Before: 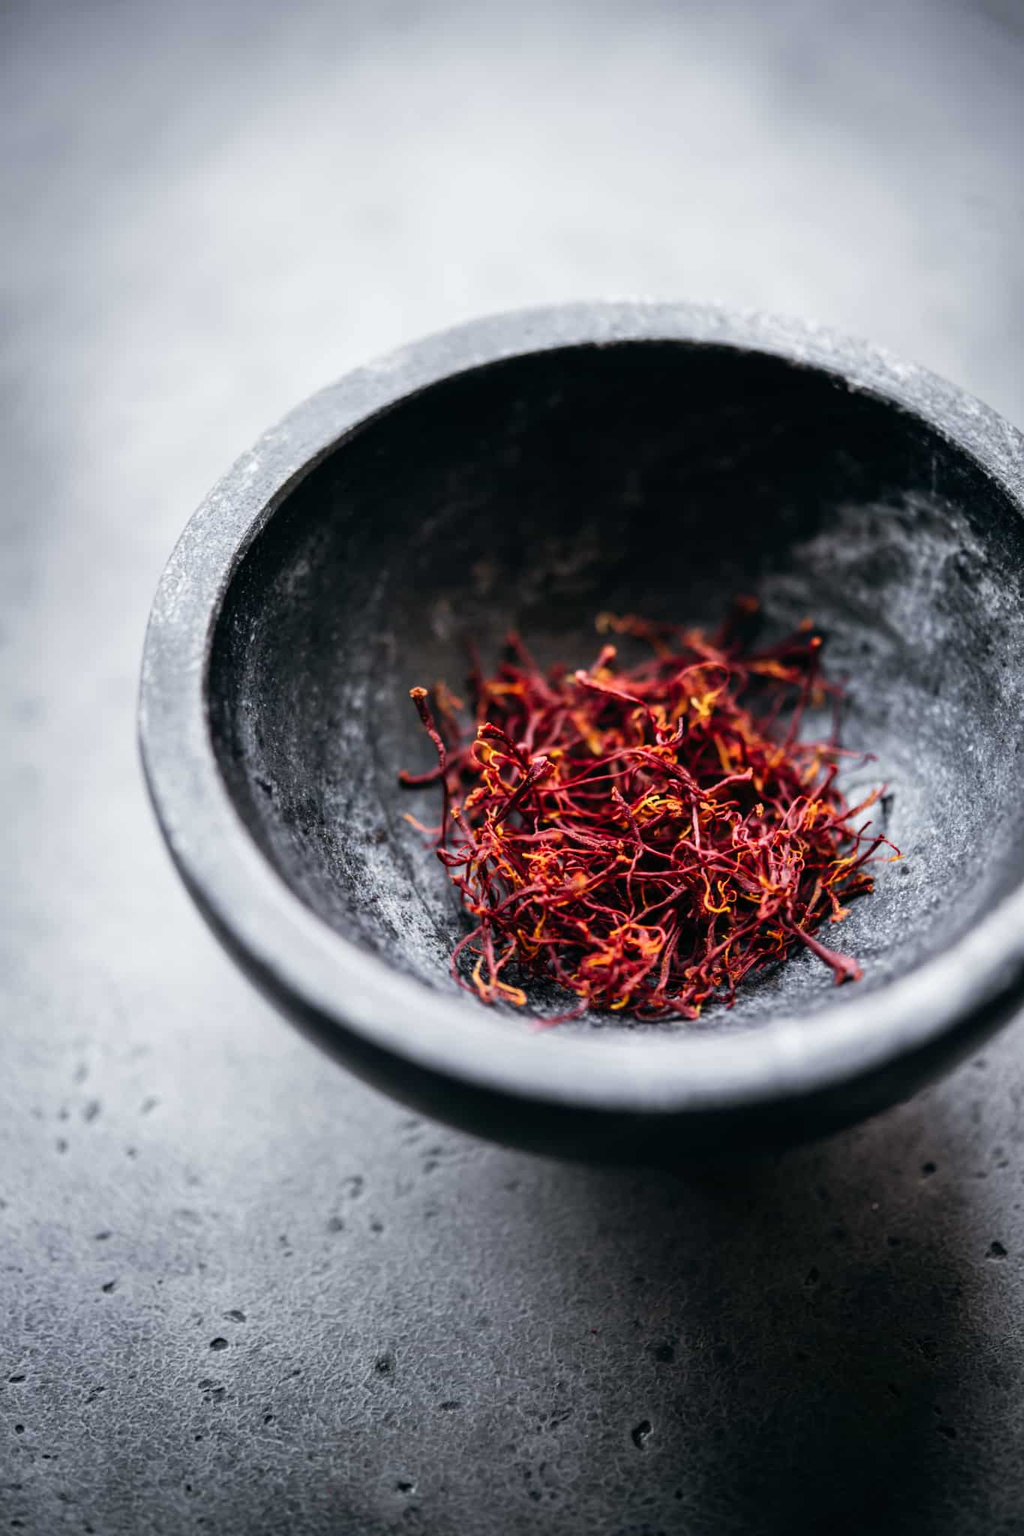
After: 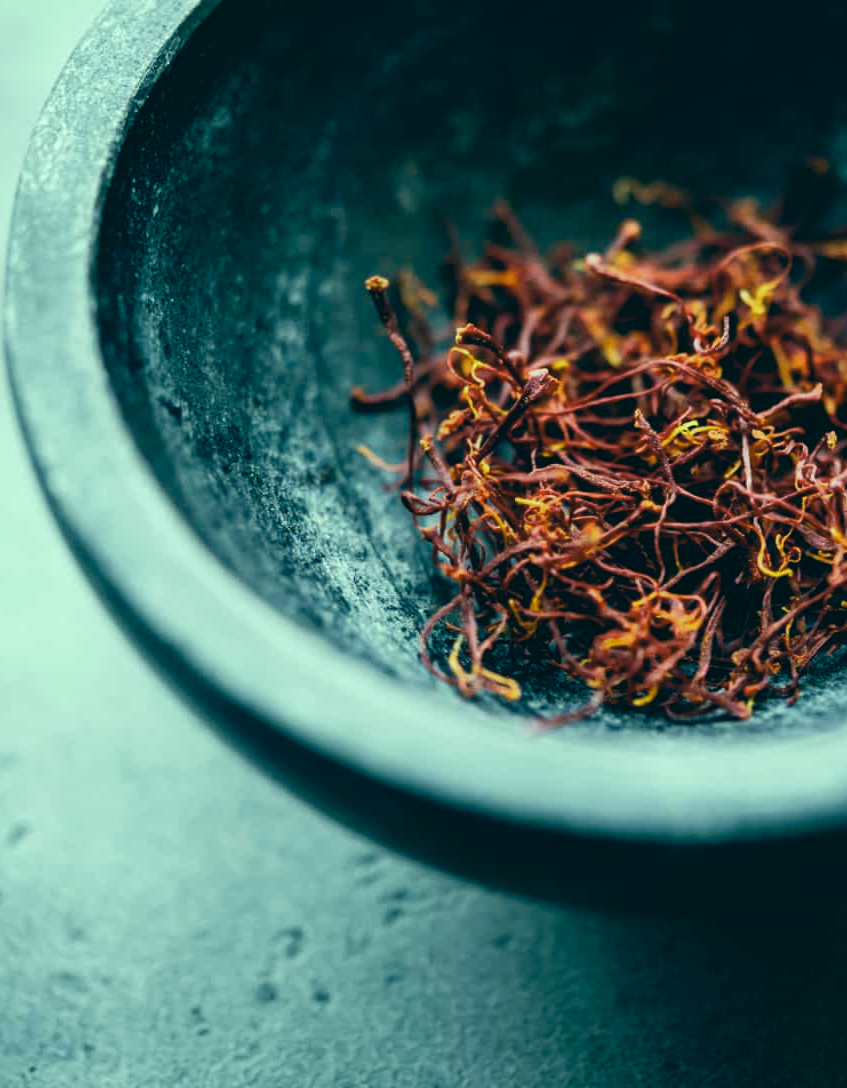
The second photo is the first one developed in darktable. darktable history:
color correction: highlights a* -20.08, highlights b* 9.8, shadows a* -20.4, shadows b* -10.76
crop: left 13.312%, top 31.28%, right 24.627%, bottom 15.582%
